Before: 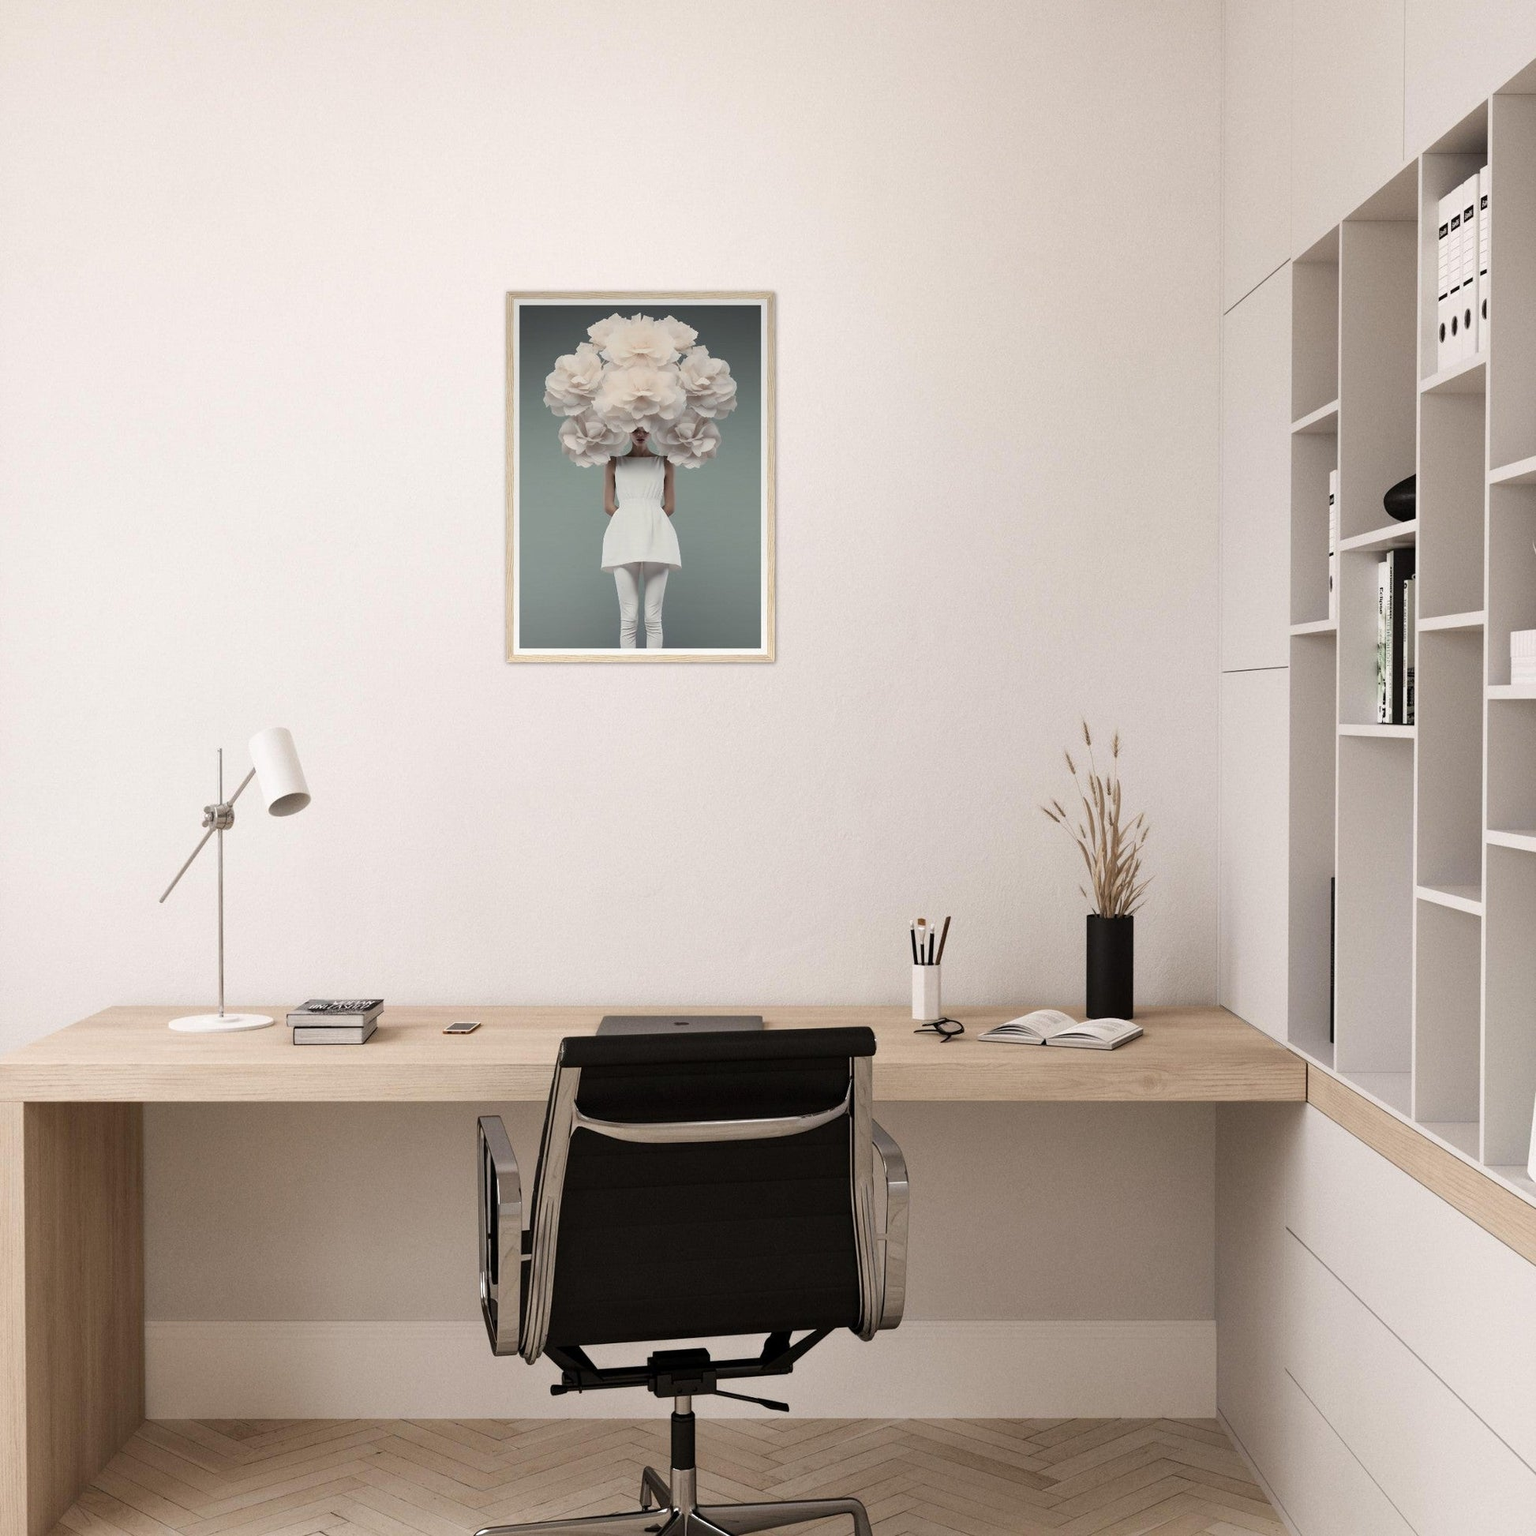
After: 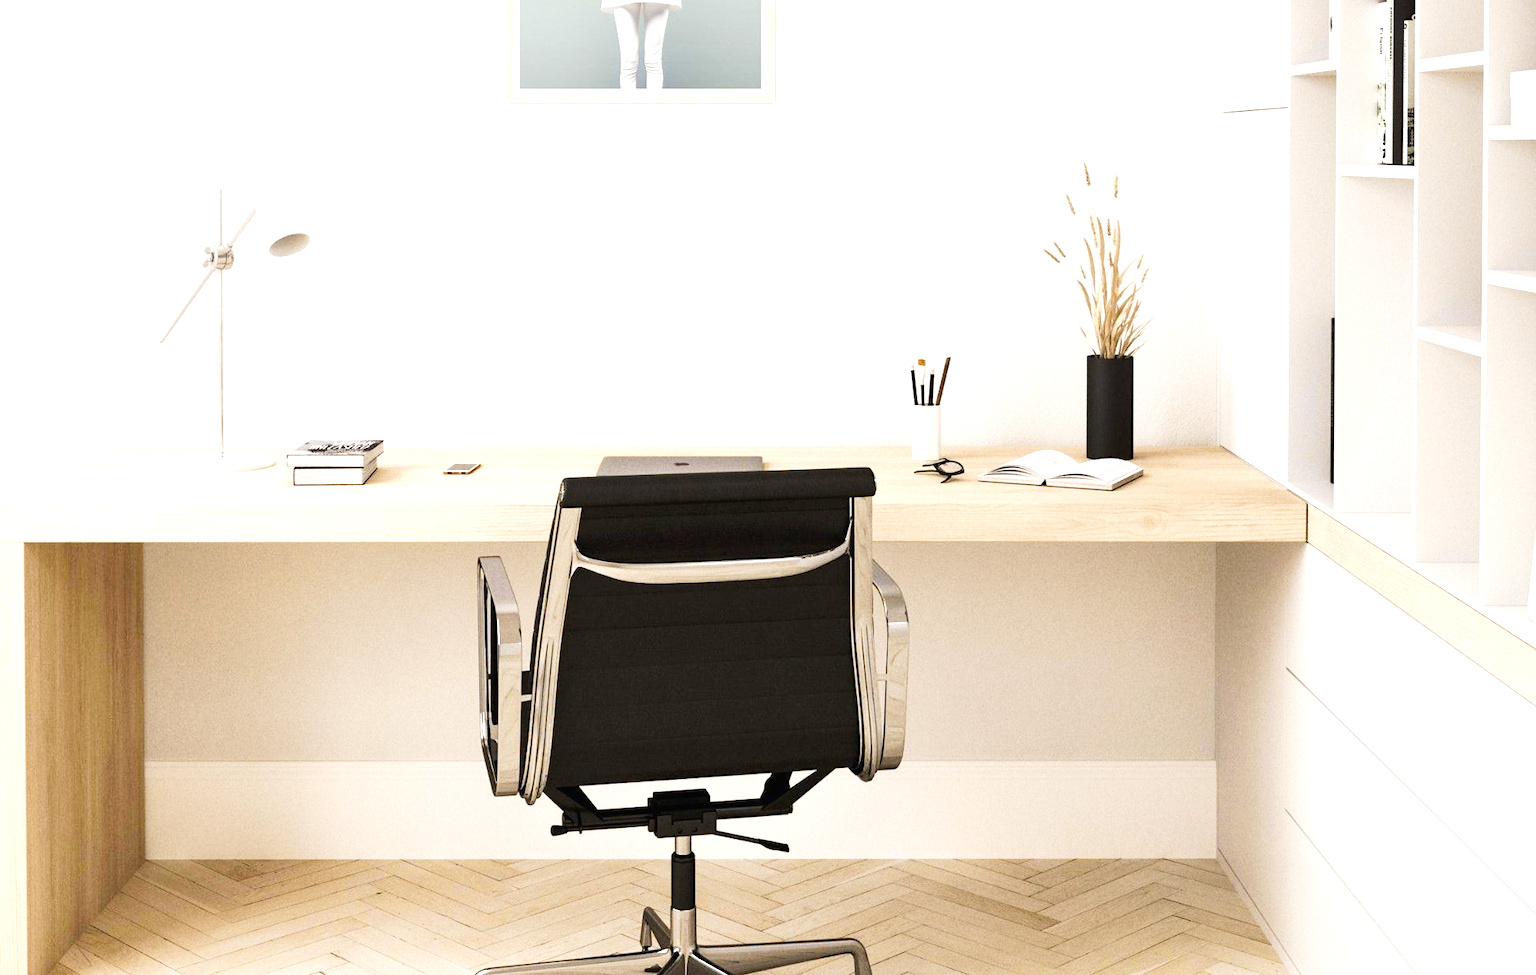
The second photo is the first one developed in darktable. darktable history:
exposure: black level correction 0, exposure 1.2 EV, compensate highlight preservation false
color contrast: green-magenta contrast 0.85, blue-yellow contrast 1.25, unbound 0
crop and rotate: top 36.435%
tone curve: curves: ch0 [(0, 0) (0.003, 0.01) (0.011, 0.015) (0.025, 0.023) (0.044, 0.038) (0.069, 0.058) (0.1, 0.093) (0.136, 0.134) (0.177, 0.176) (0.224, 0.221) (0.277, 0.282) (0.335, 0.36) (0.399, 0.438) (0.468, 0.54) (0.543, 0.632) (0.623, 0.724) (0.709, 0.814) (0.801, 0.885) (0.898, 0.947) (1, 1)], preserve colors none
